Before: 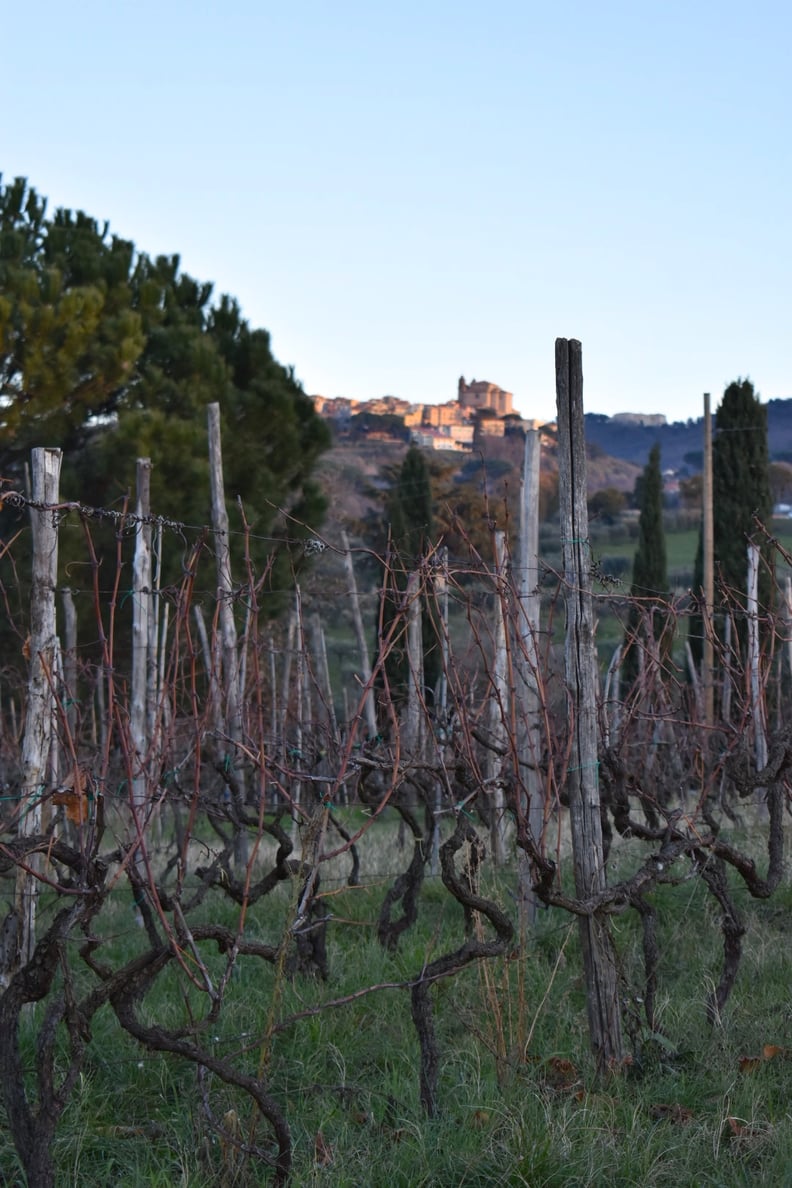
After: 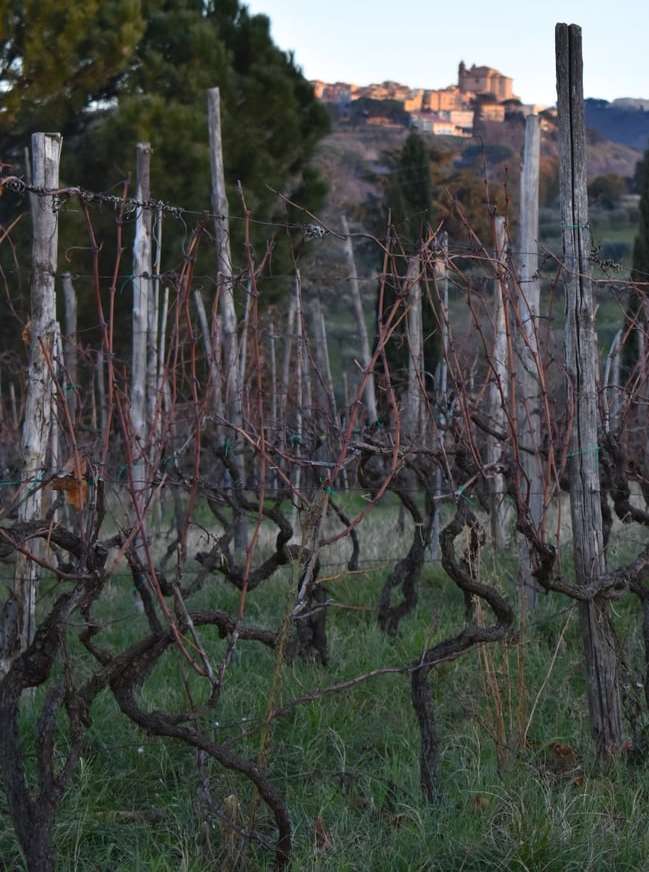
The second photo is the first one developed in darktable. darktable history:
crop: top 26.563%, right 17.964%
